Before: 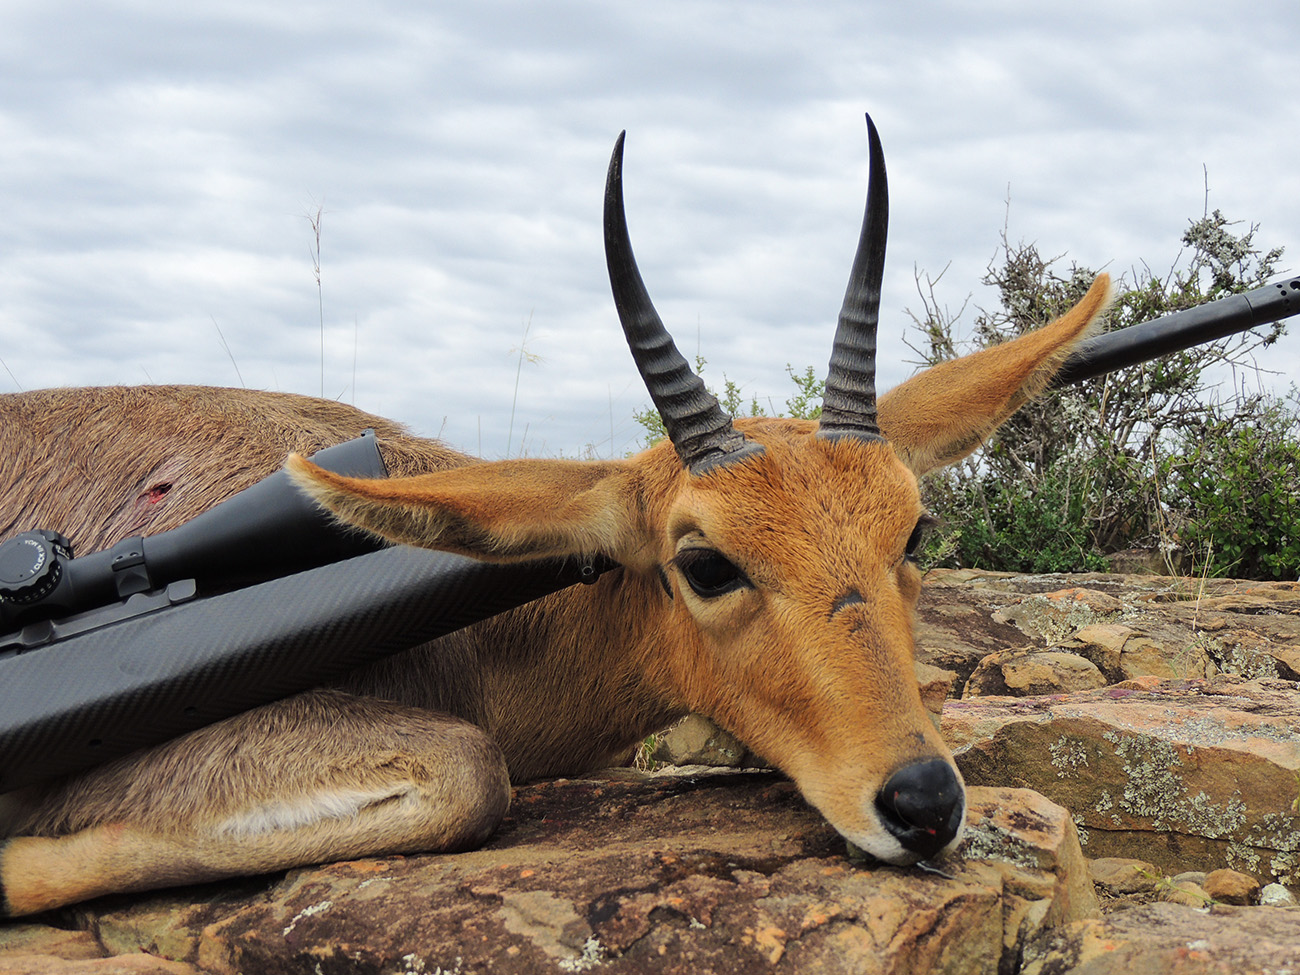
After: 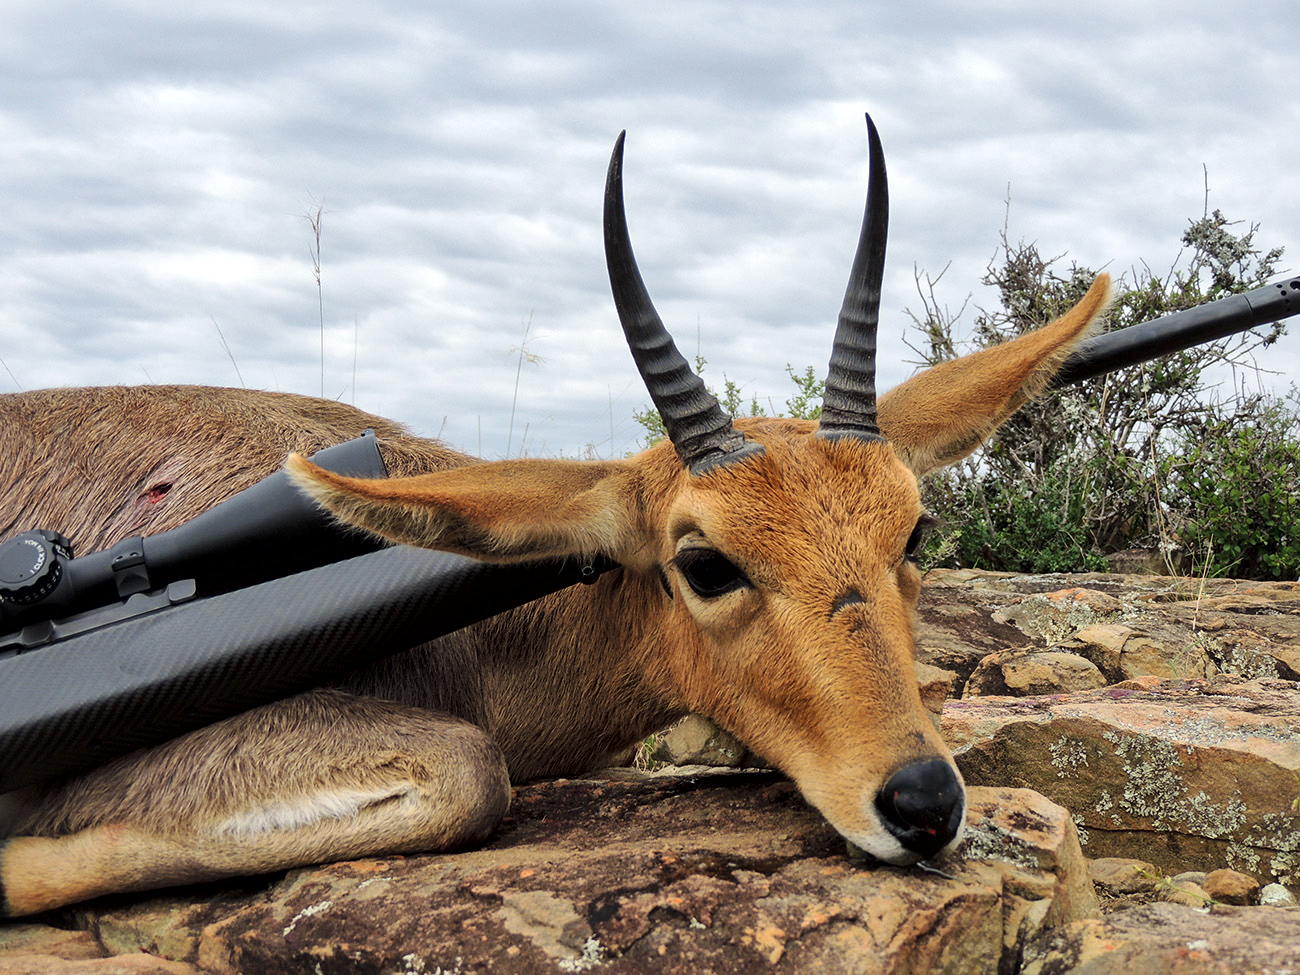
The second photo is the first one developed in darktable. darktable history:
local contrast: mode bilateral grid, contrast 19, coarseness 50, detail 157%, midtone range 0.2
